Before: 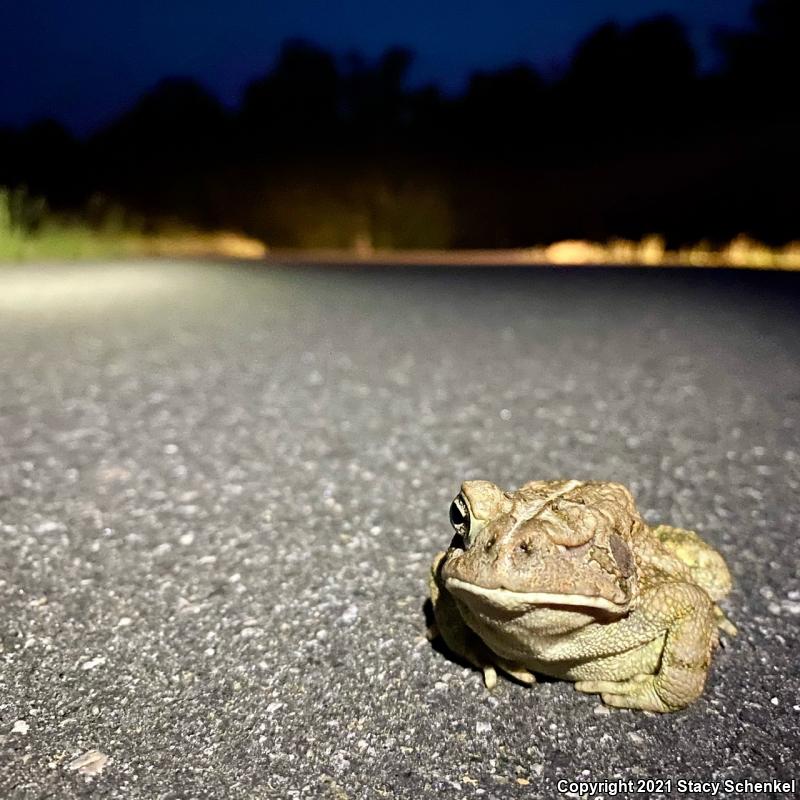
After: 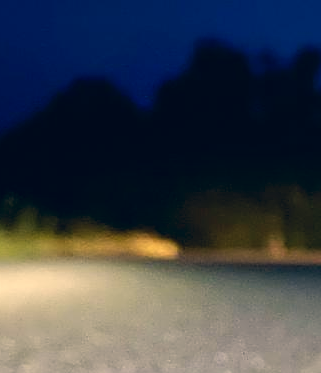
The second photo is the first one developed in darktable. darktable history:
sharpen: on, module defaults
color correction: highlights a* 10.29, highlights b* 13.99, shadows a* -10.12, shadows b* -14.92
crop and rotate: left 10.975%, top 0.104%, right 48.835%, bottom 53.164%
